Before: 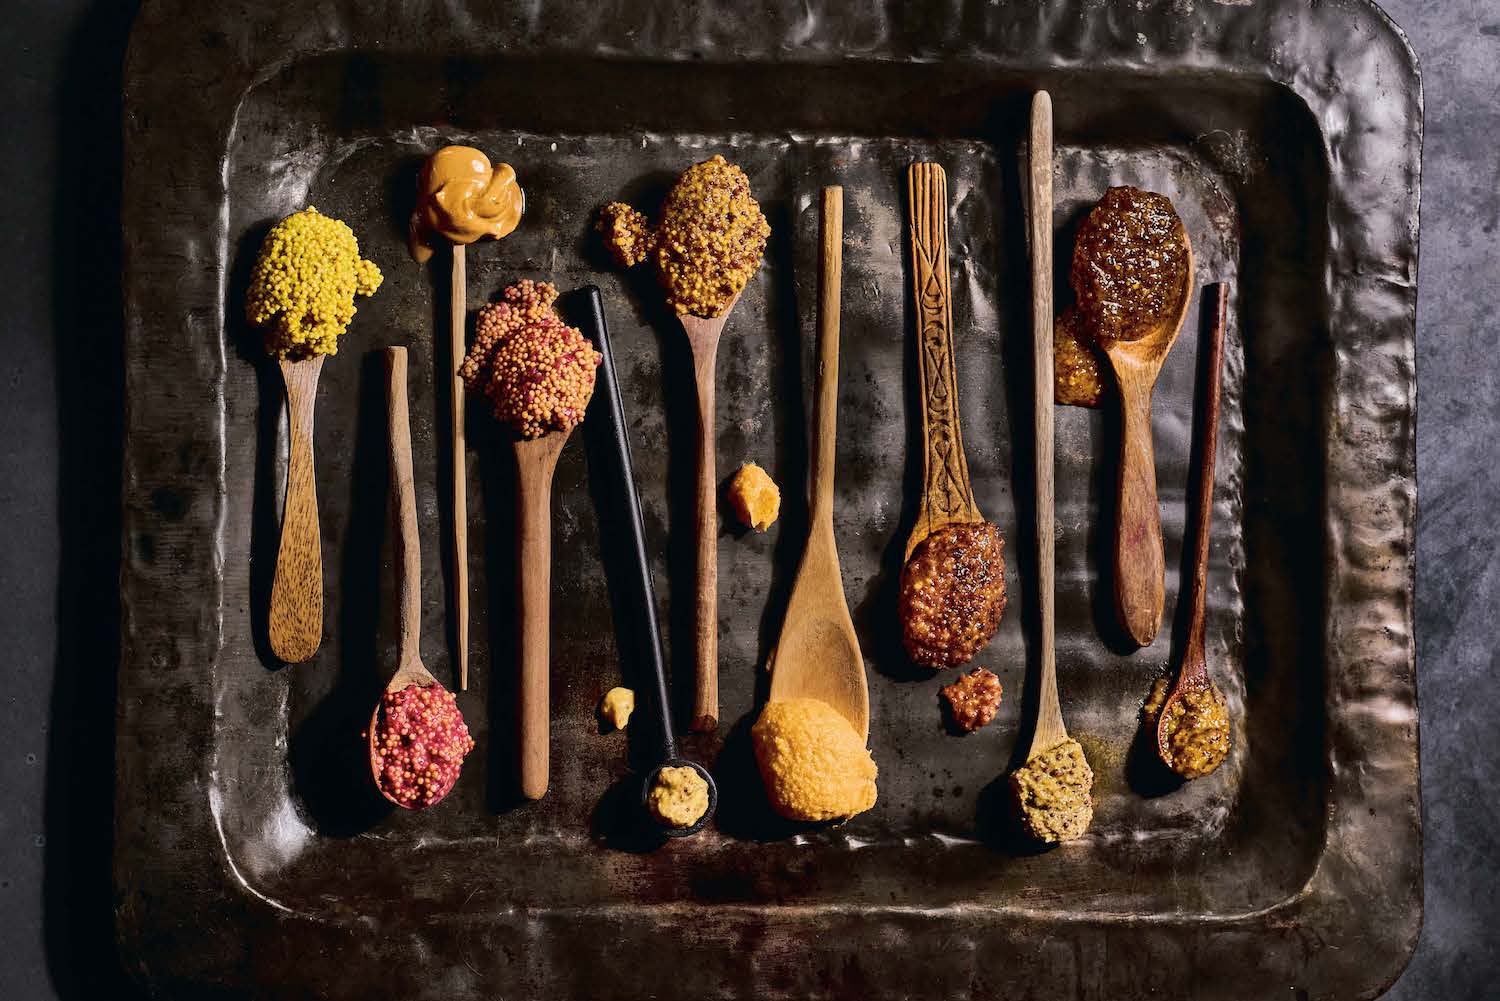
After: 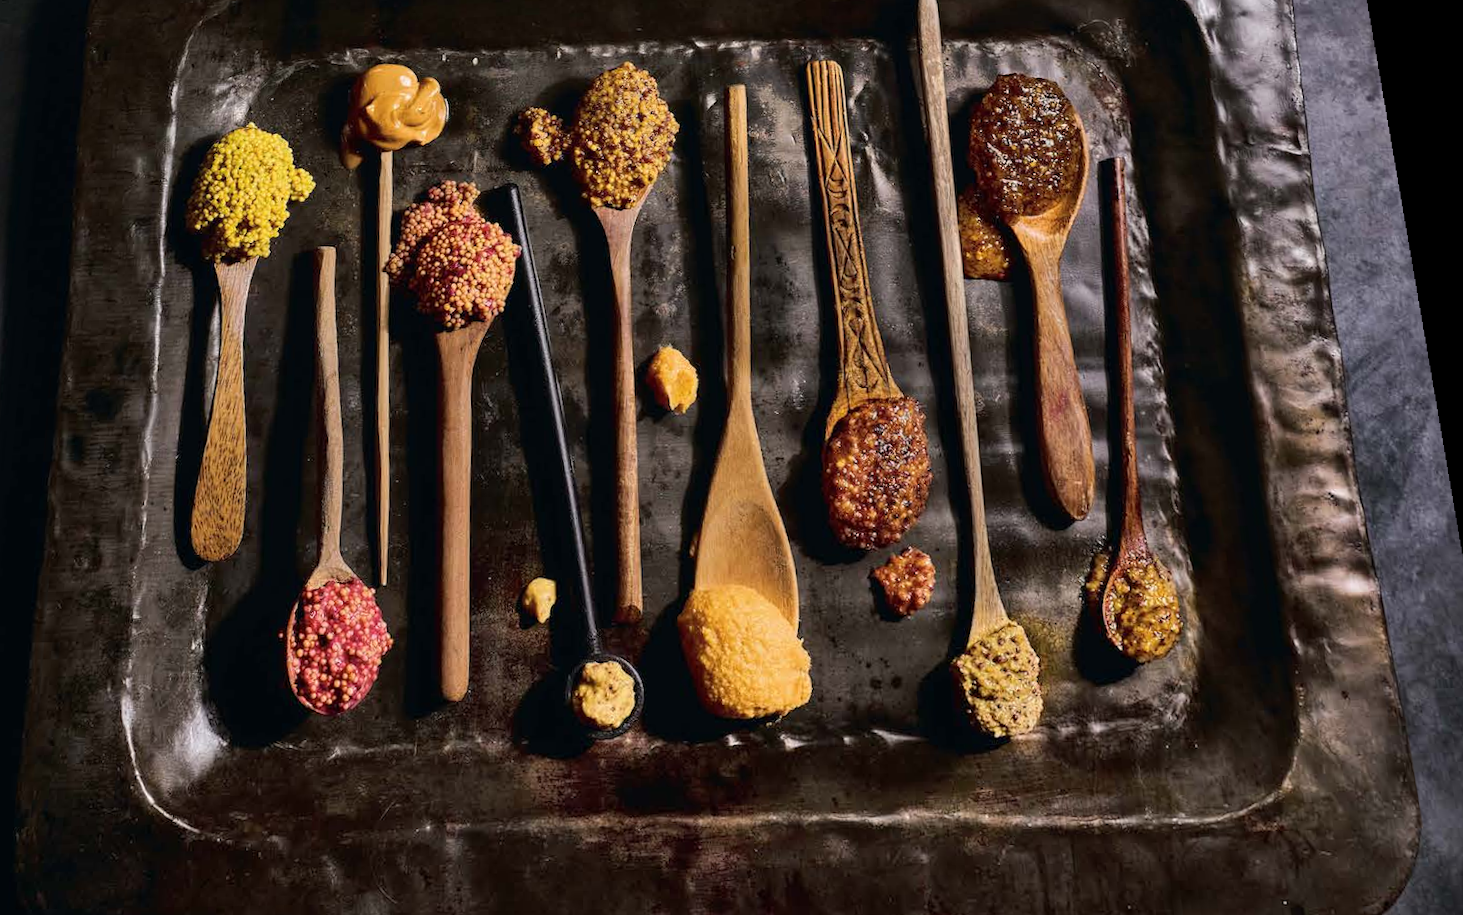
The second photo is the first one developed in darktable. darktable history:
crop and rotate: angle 1.96°, left 5.673%, top 5.673%
rotate and perspective: rotation 0.128°, lens shift (vertical) -0.181, lens shift (horizontal) -0.044, shear 0.001, automatic cropping off
